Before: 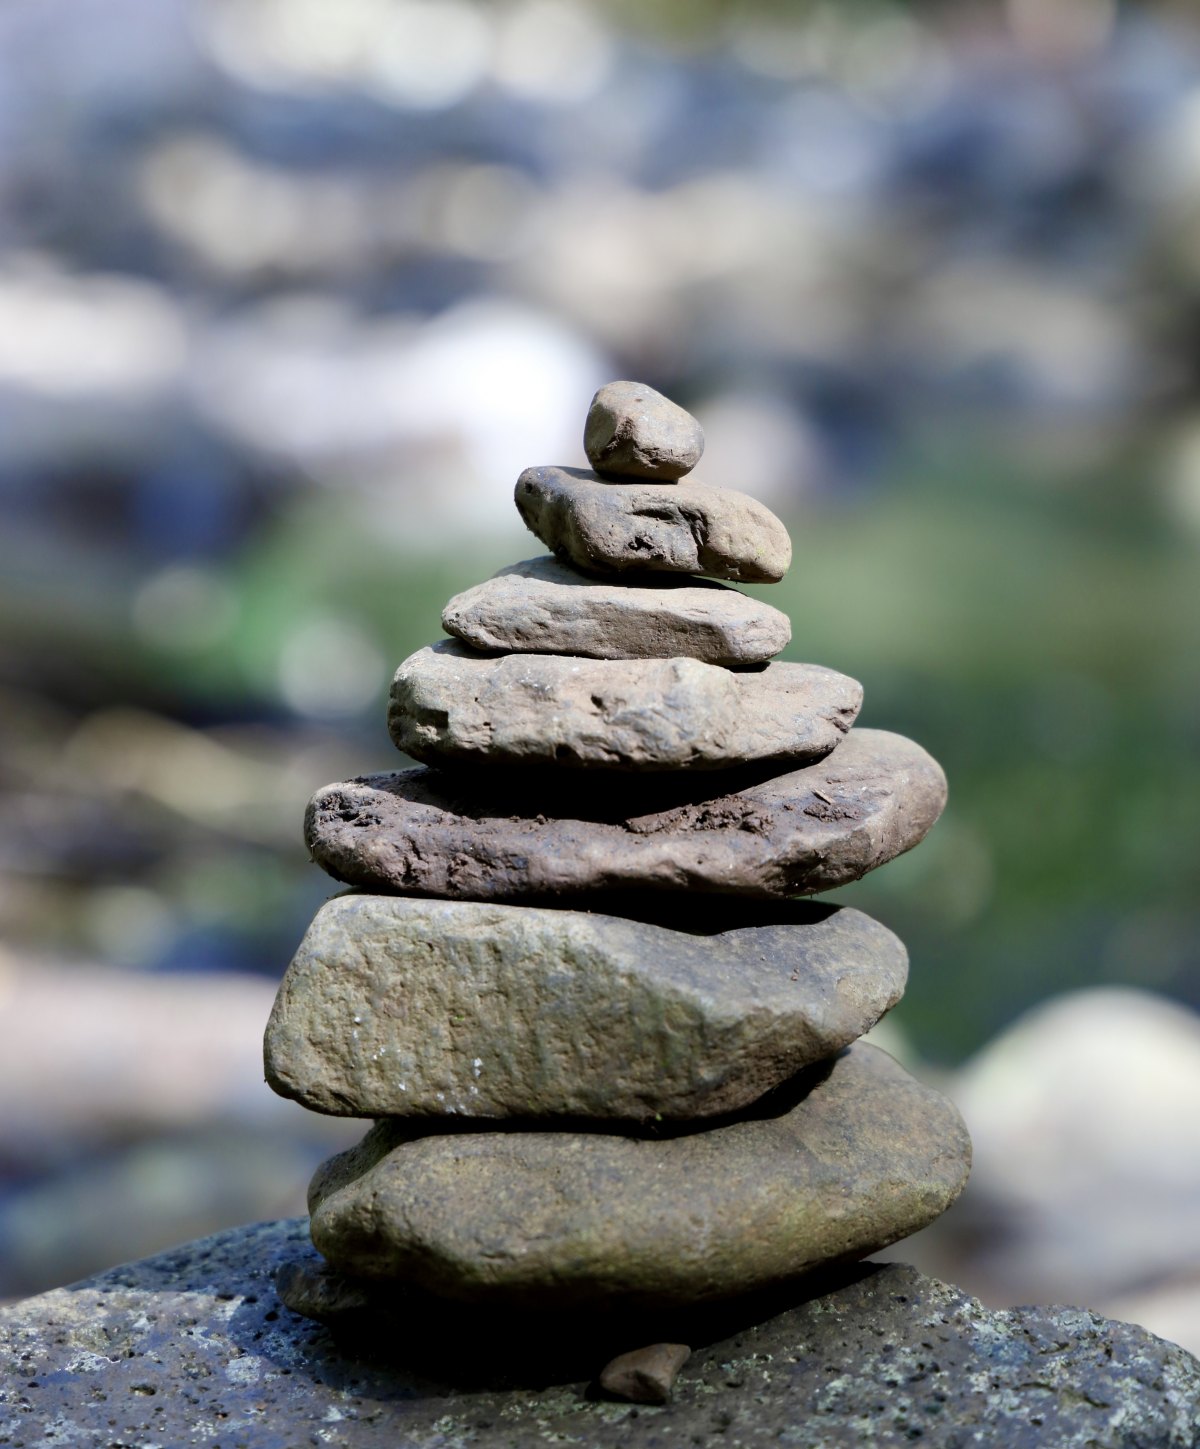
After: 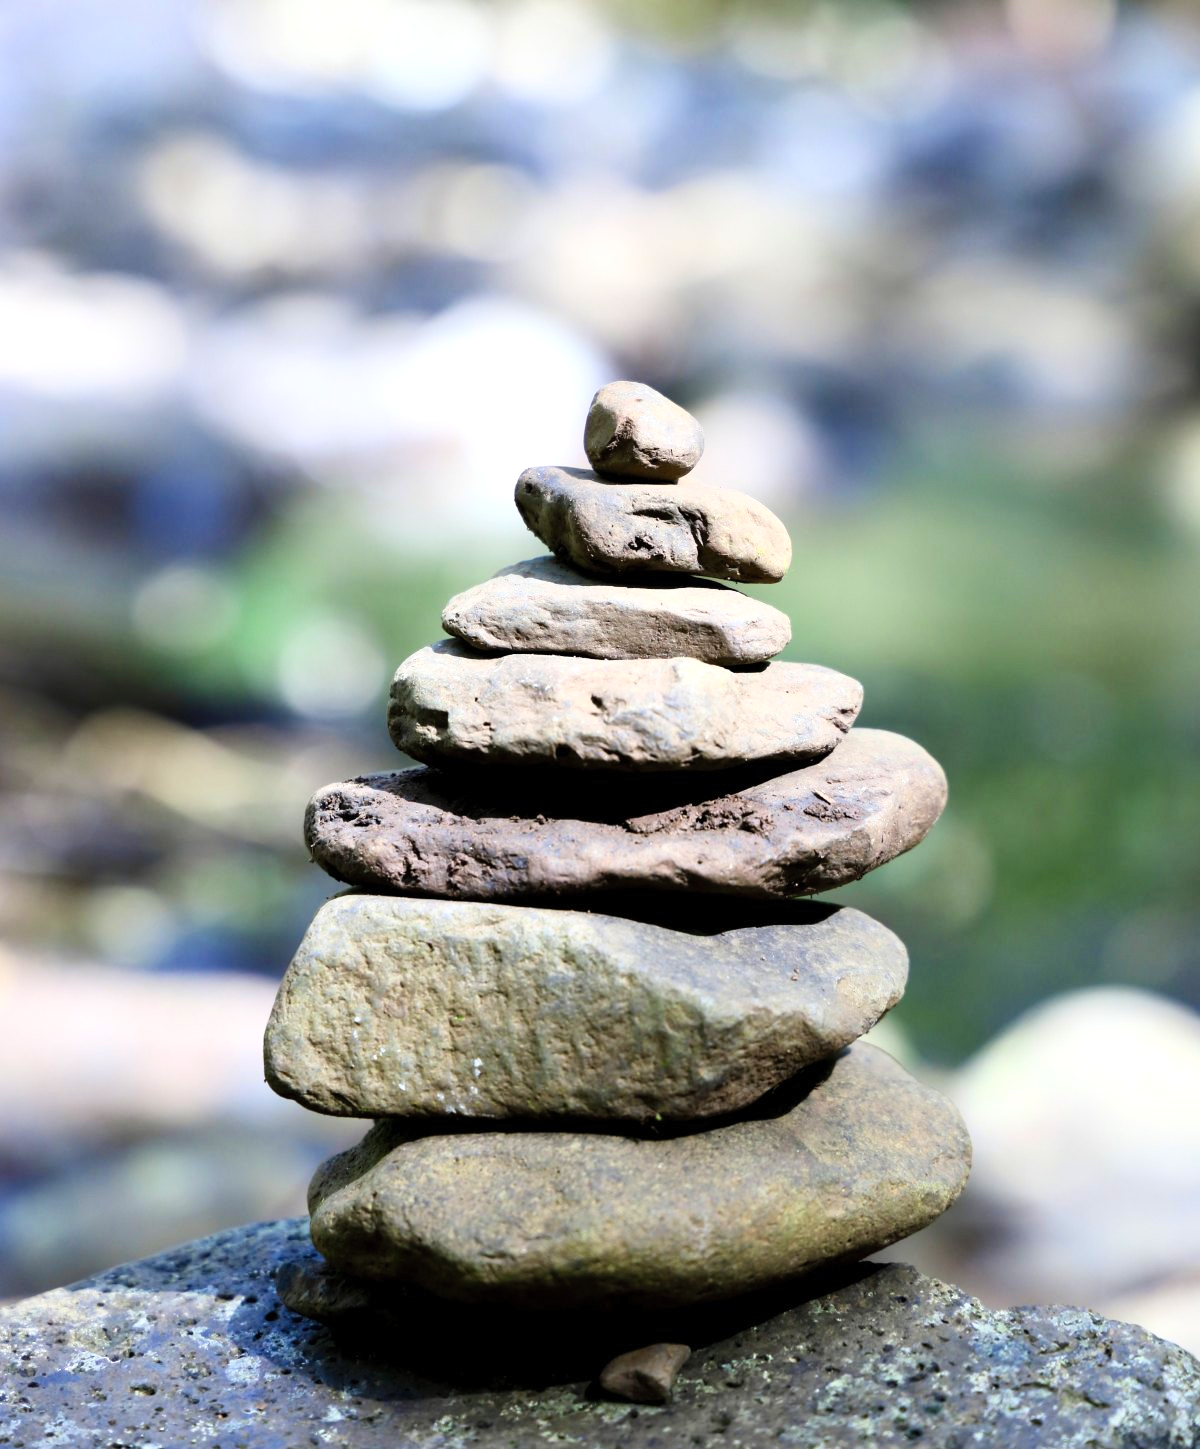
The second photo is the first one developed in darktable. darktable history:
contrast brightness saturation: contrast 0.202, brightness 0.164, saturation 0.219
tone equalizer: -8 EV -0.411 EV, -7 EV -0.403 EV, -6 EV -0.365 EV, -5 EV -0.197 EV, -3 EV 0.257 EV, -2 EV 0.332 EV, -1 EV 0.377 EV, +0 EV 0.446 EV
